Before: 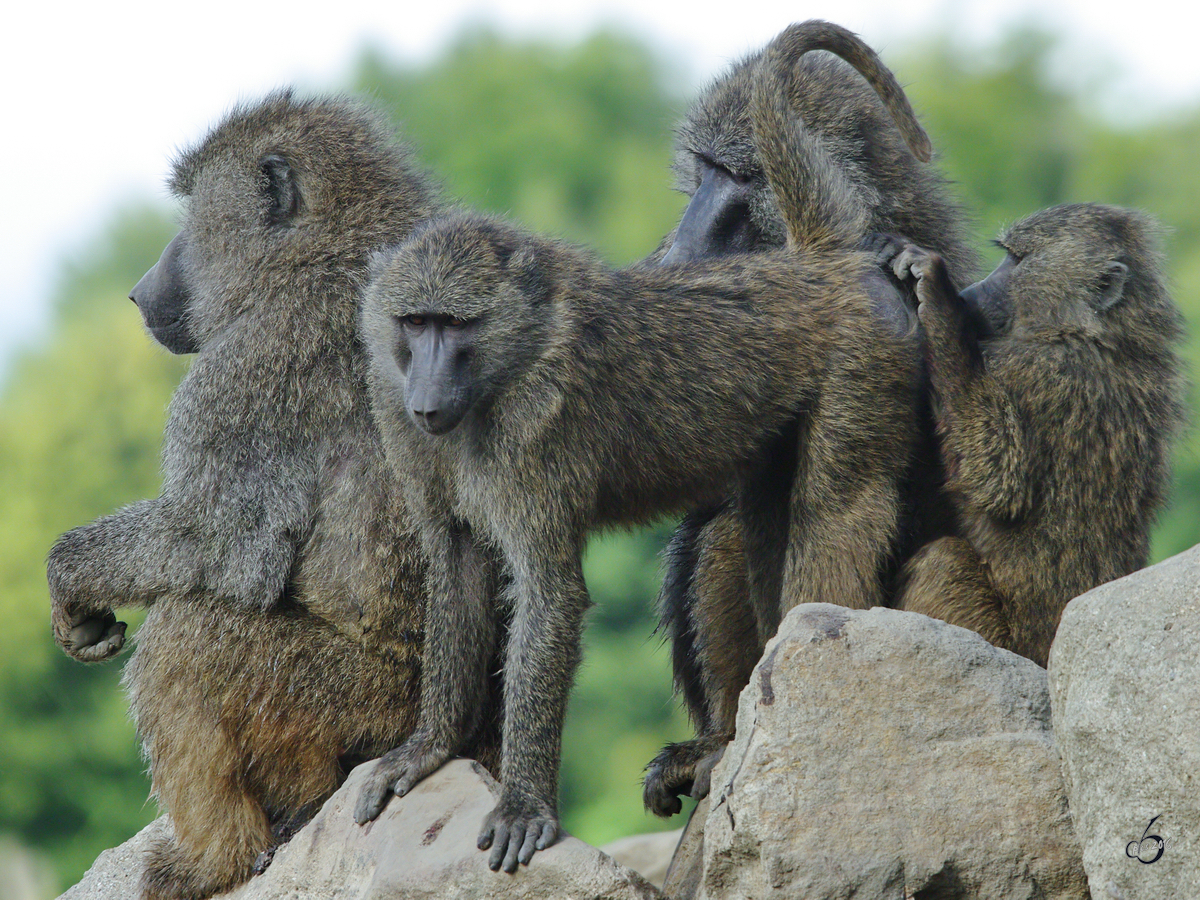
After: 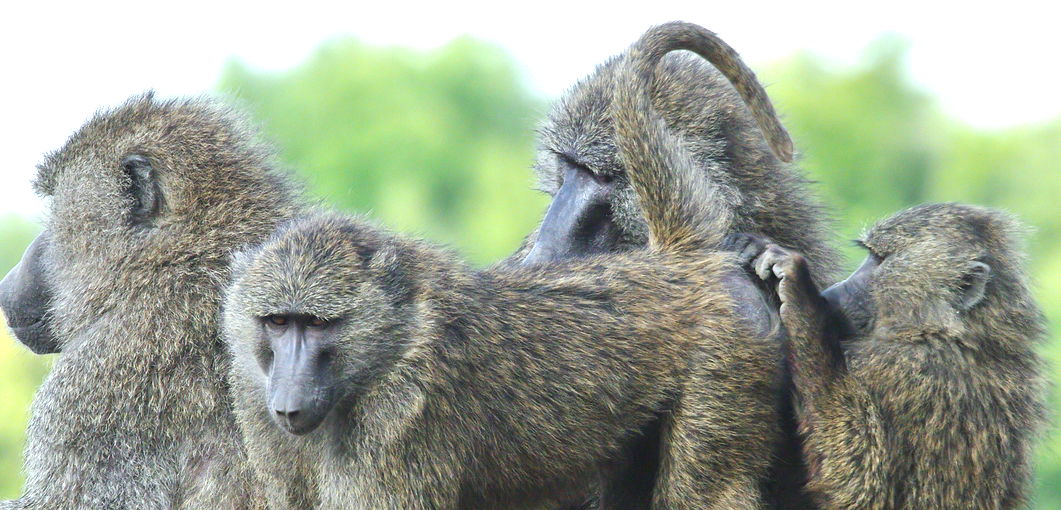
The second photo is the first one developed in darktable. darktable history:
crop and rotate: left 11.565%, bottom 43.297%
exposure: black level correction 0, exposure 1.104 EV, compensate highlight preservation false
